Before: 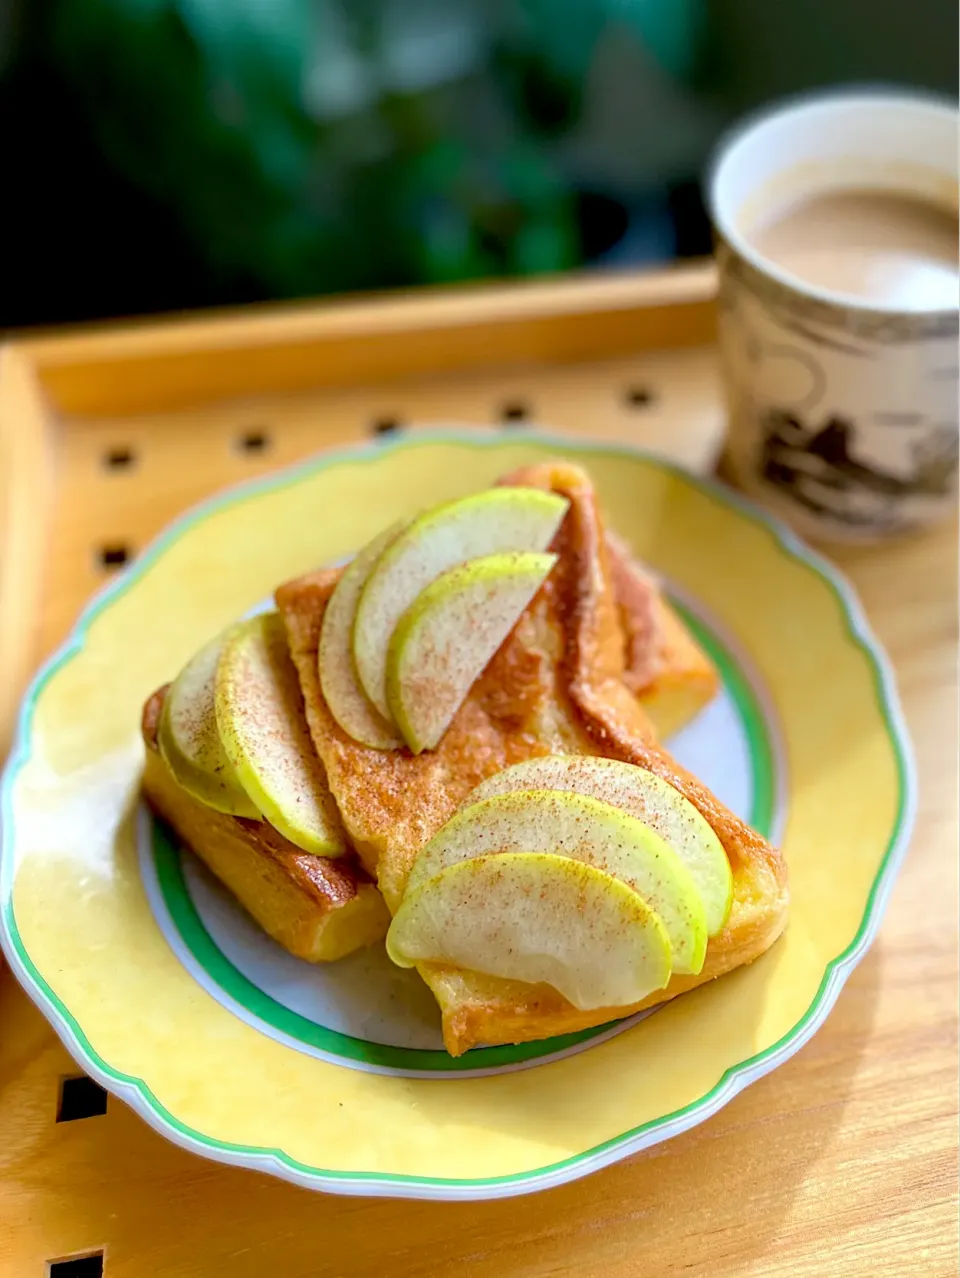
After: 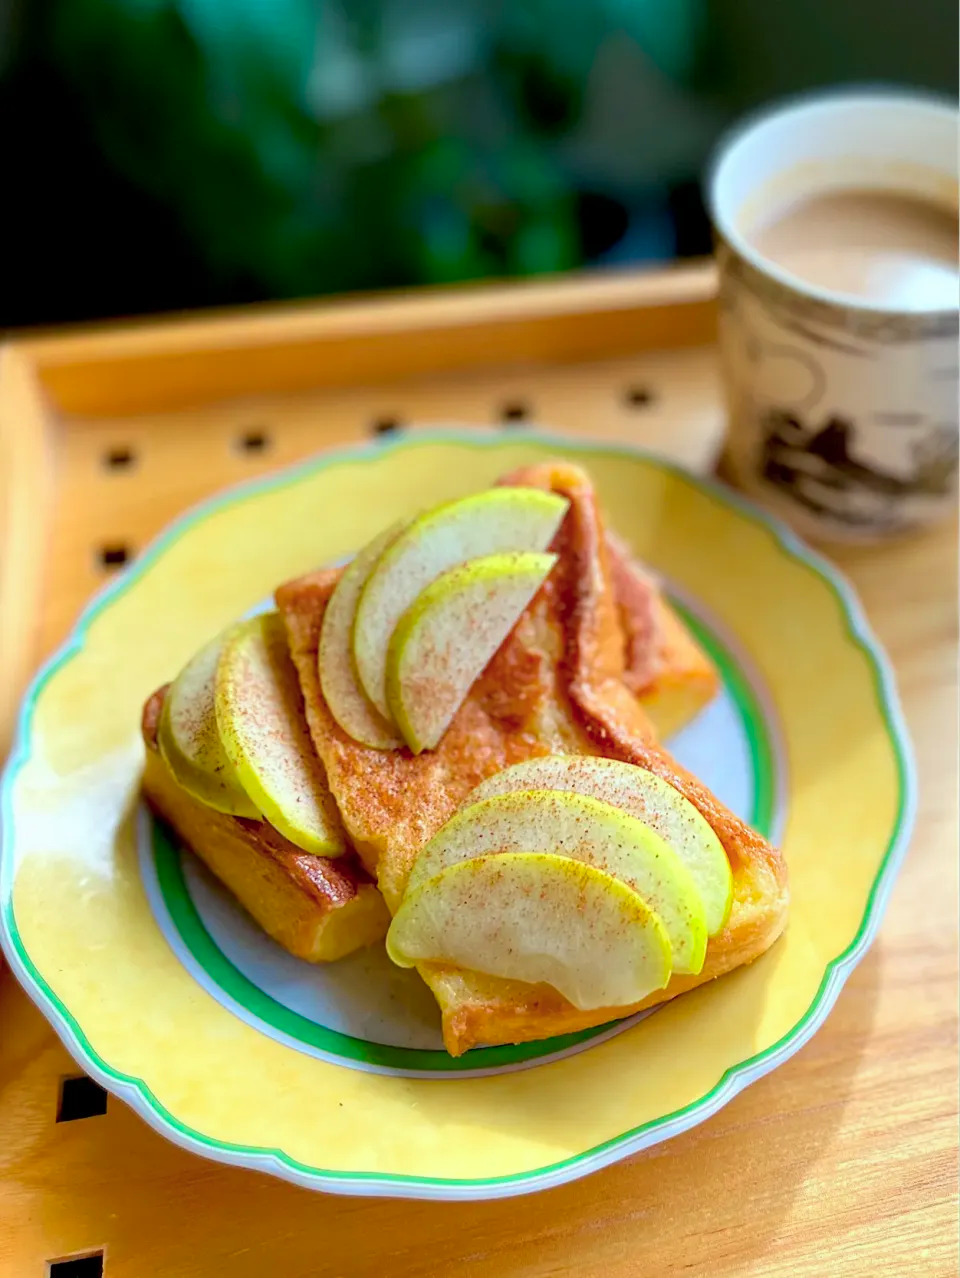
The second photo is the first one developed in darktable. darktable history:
color calibration: output R [0.972, 0.068, -0.094, 0], output G [-0.178, 1.216, -0.086, 0], output B [0.095, -0.136, 0.98, 0], x 0.356, y 0.369, temperature 4737.85 K
